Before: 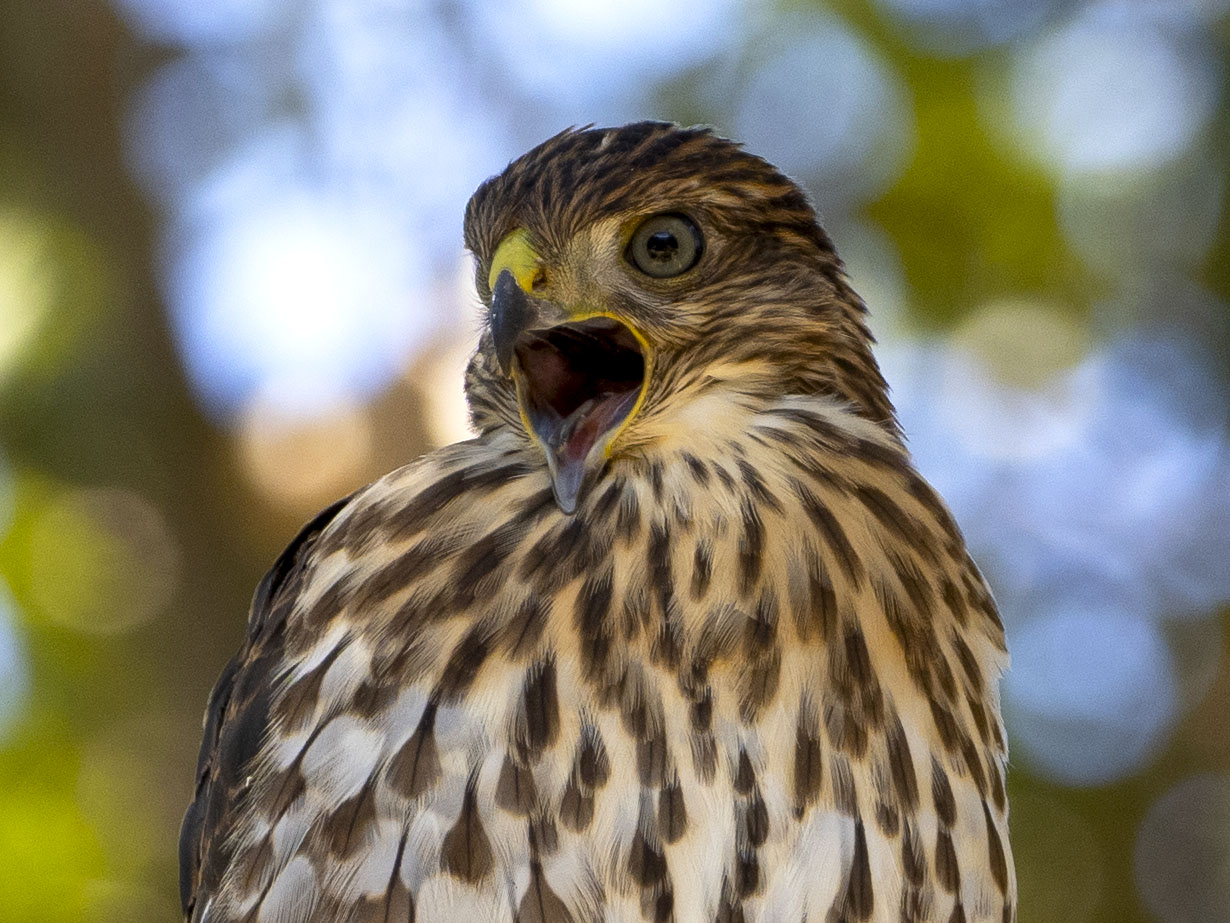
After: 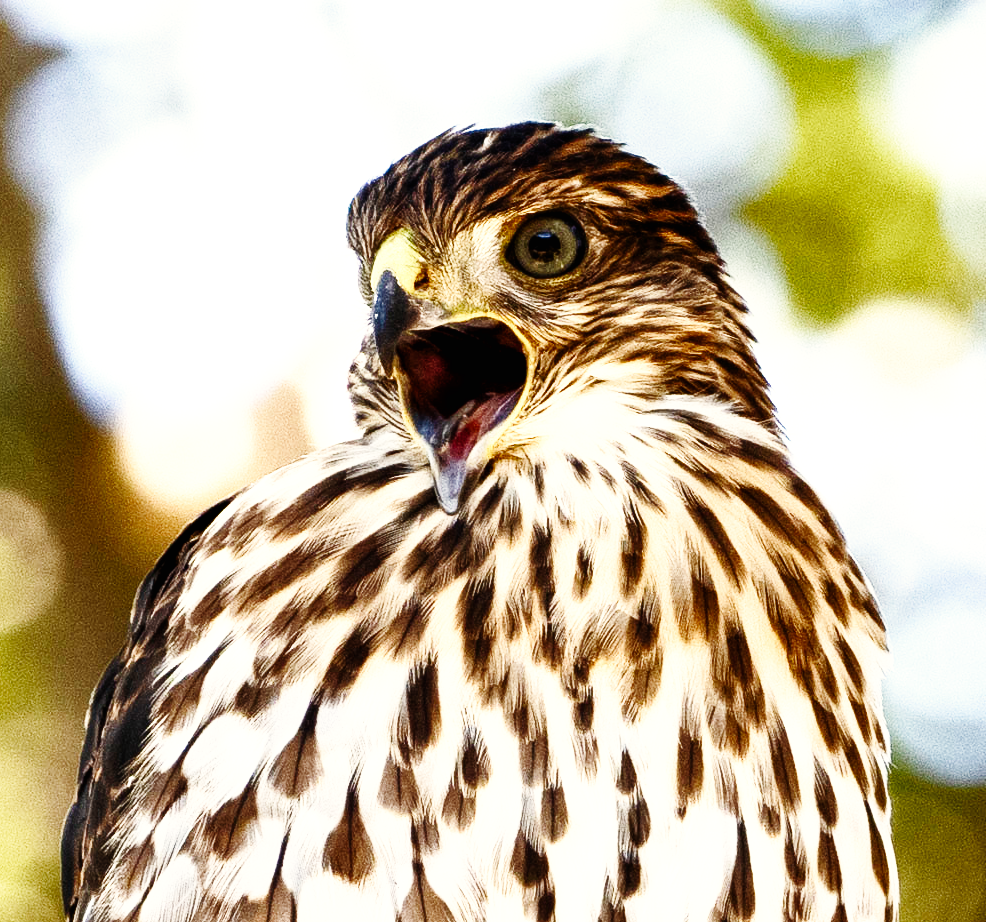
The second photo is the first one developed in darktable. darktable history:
color correction: highlights b* 3
base curve: curves: ch0 [(0, 0) (0, 0) (0.002, 0.001) (0.008, 0.003) (0.019, 0.011) (0.037, 0.037) (0.064, 0.11) (0.102, 0.232) (0.152, 0.379) (0.216, 0.524) (0.296, 0.665) (0.394, 0.789) (0.512, 0.881) (0.651, 0.945) (0.813, 0.986) (1, 1)], preserve colors none
color balance rgb: perceptual saturation grading › highlights -31.88%, perceptual saturation grading › mid-tones 5.8%, perceptual saturation grading › shadows 18.12%, perceptual brilliance grading › highlights 3.62%, perceptual brilliance grading › mid-tones -18.12%, perceptual brilliance grading › shadows -41.3%
crop and rotate: left 9.597%, right 10.195%
exposure: exposure 1.089 EV, compensate highlight preservation false
